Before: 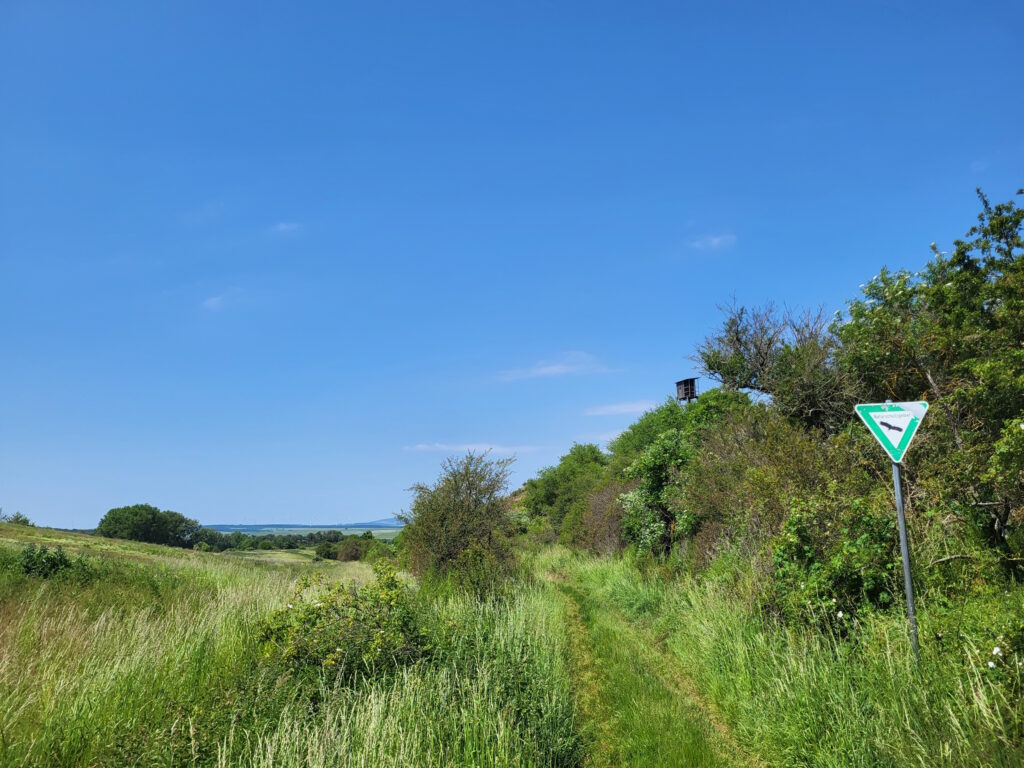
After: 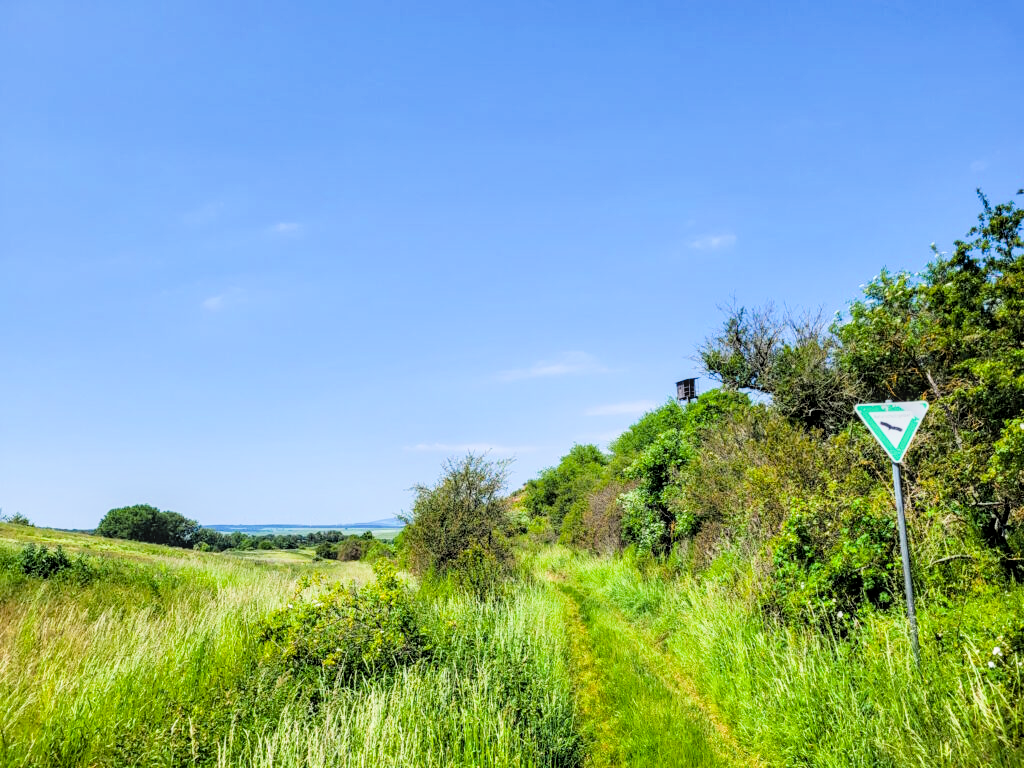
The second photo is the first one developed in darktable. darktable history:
color balance rgb: perceptual saturation grading › global saturation 20%, global vibrance 20%
filmic rgb: black relative exposure -5 EV, hardness 2.88, contrast 1.3, highlights saturation mix -30%
exposure: black level correction 0, exposure 1 EV, compensate highlight preservation false
local contrast: detail 120%
